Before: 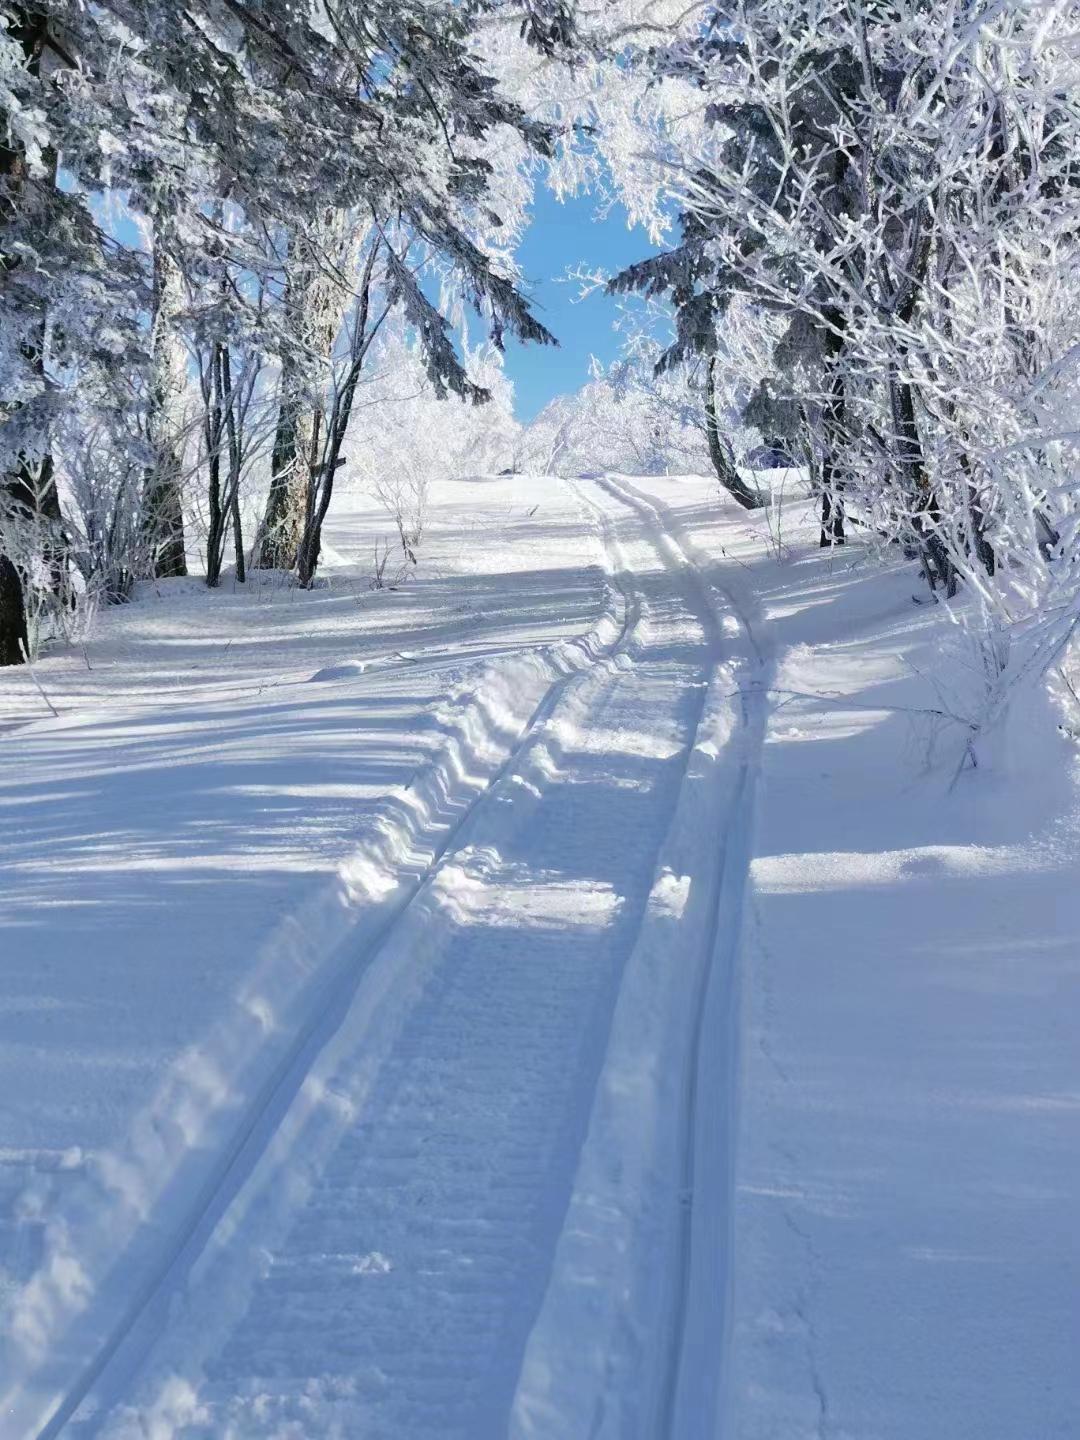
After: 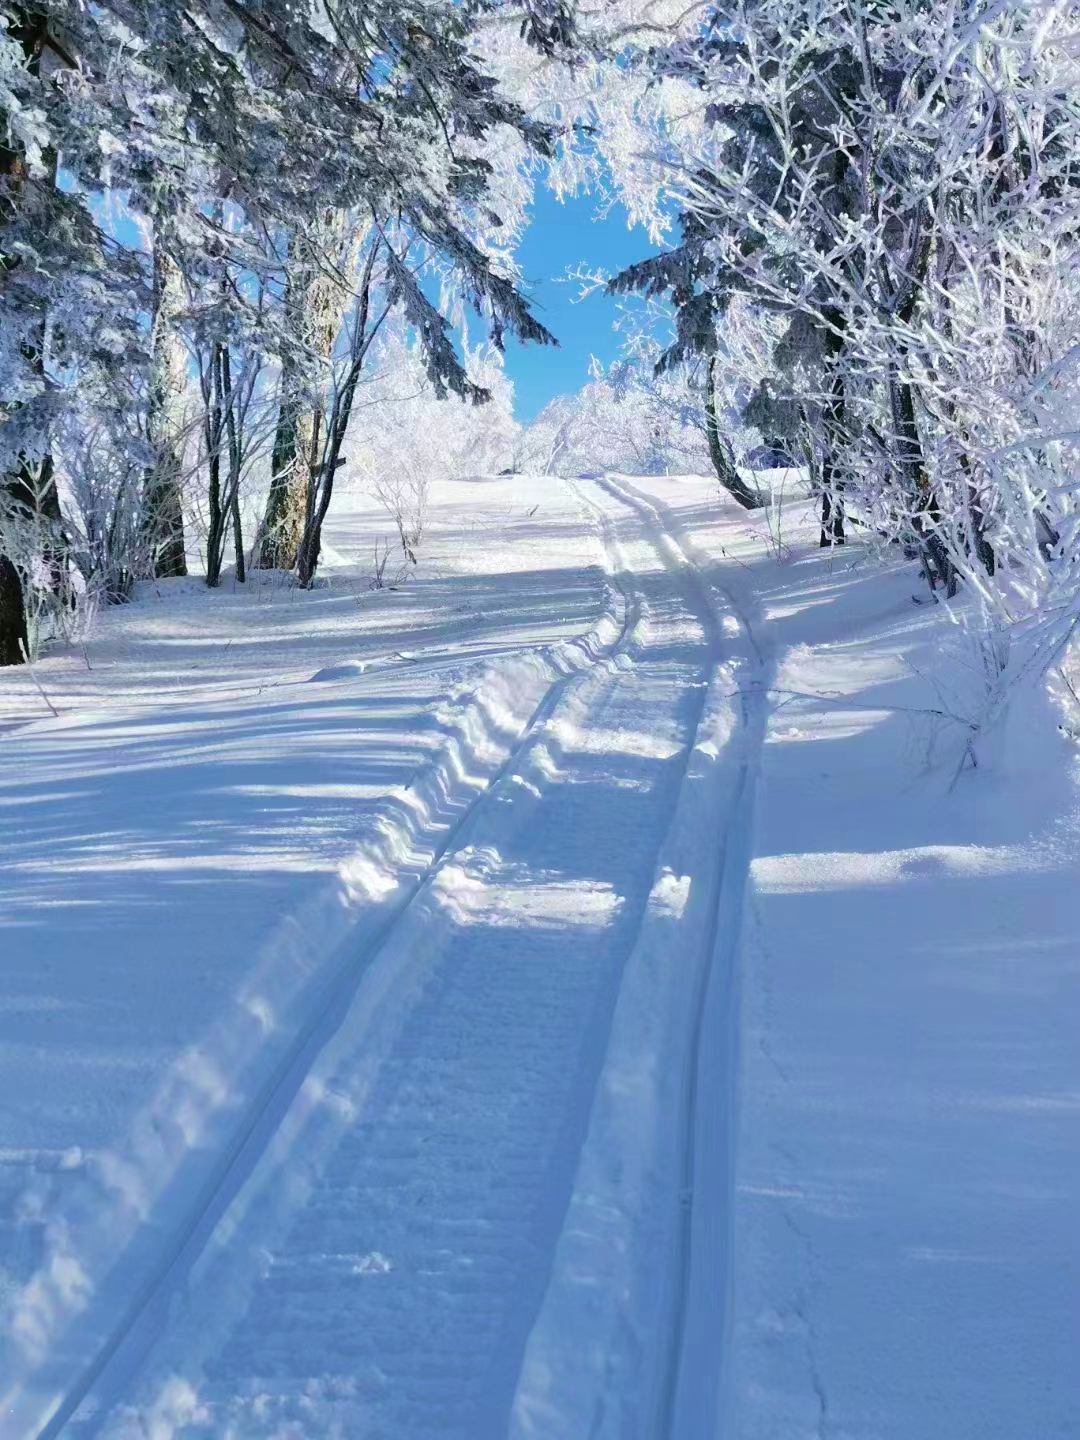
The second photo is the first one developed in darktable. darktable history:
velvia: strength 44.6%
